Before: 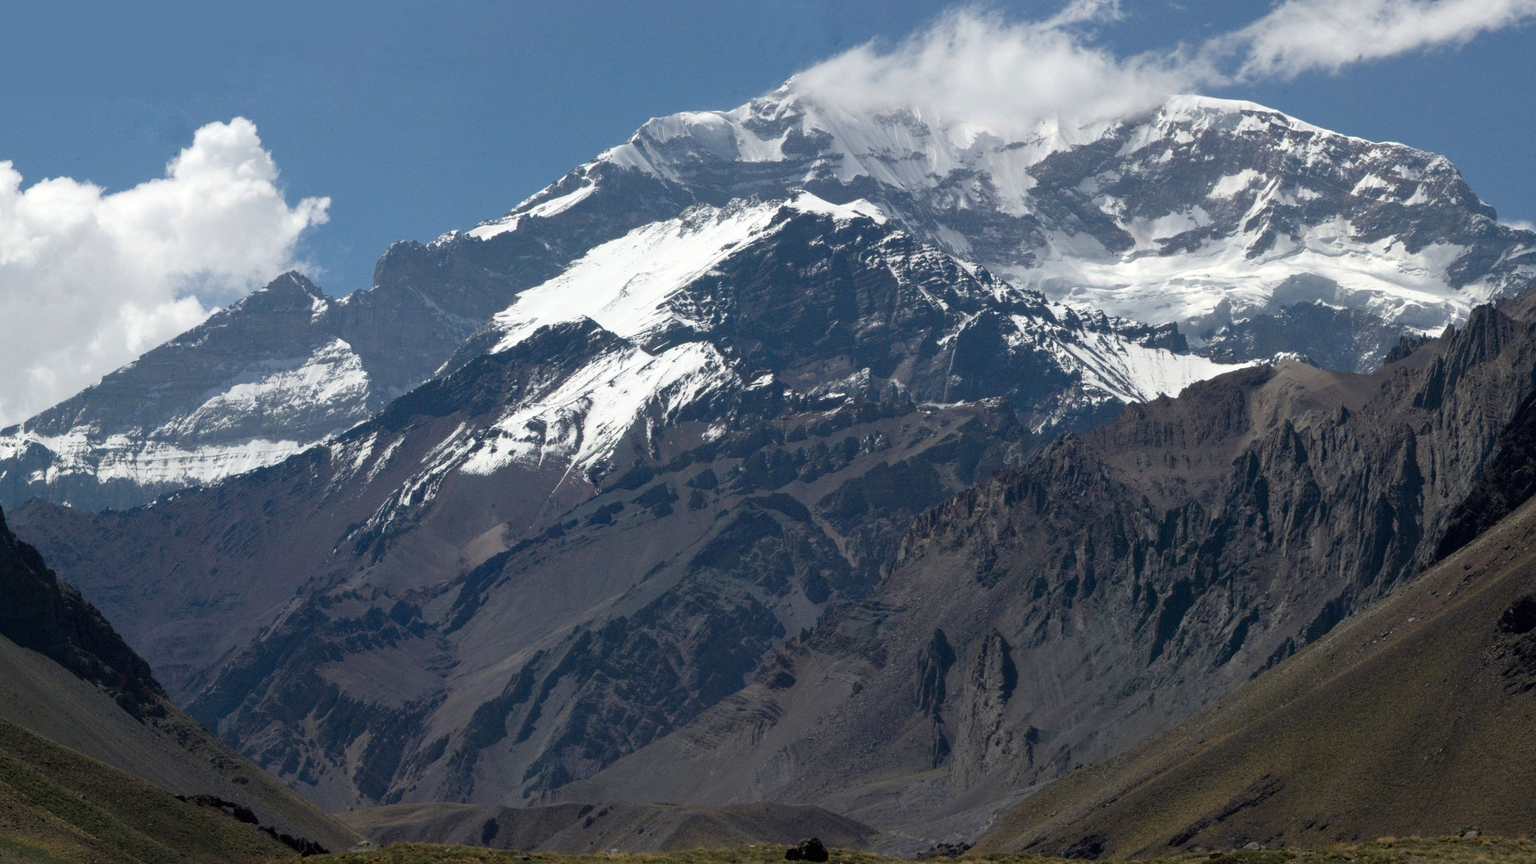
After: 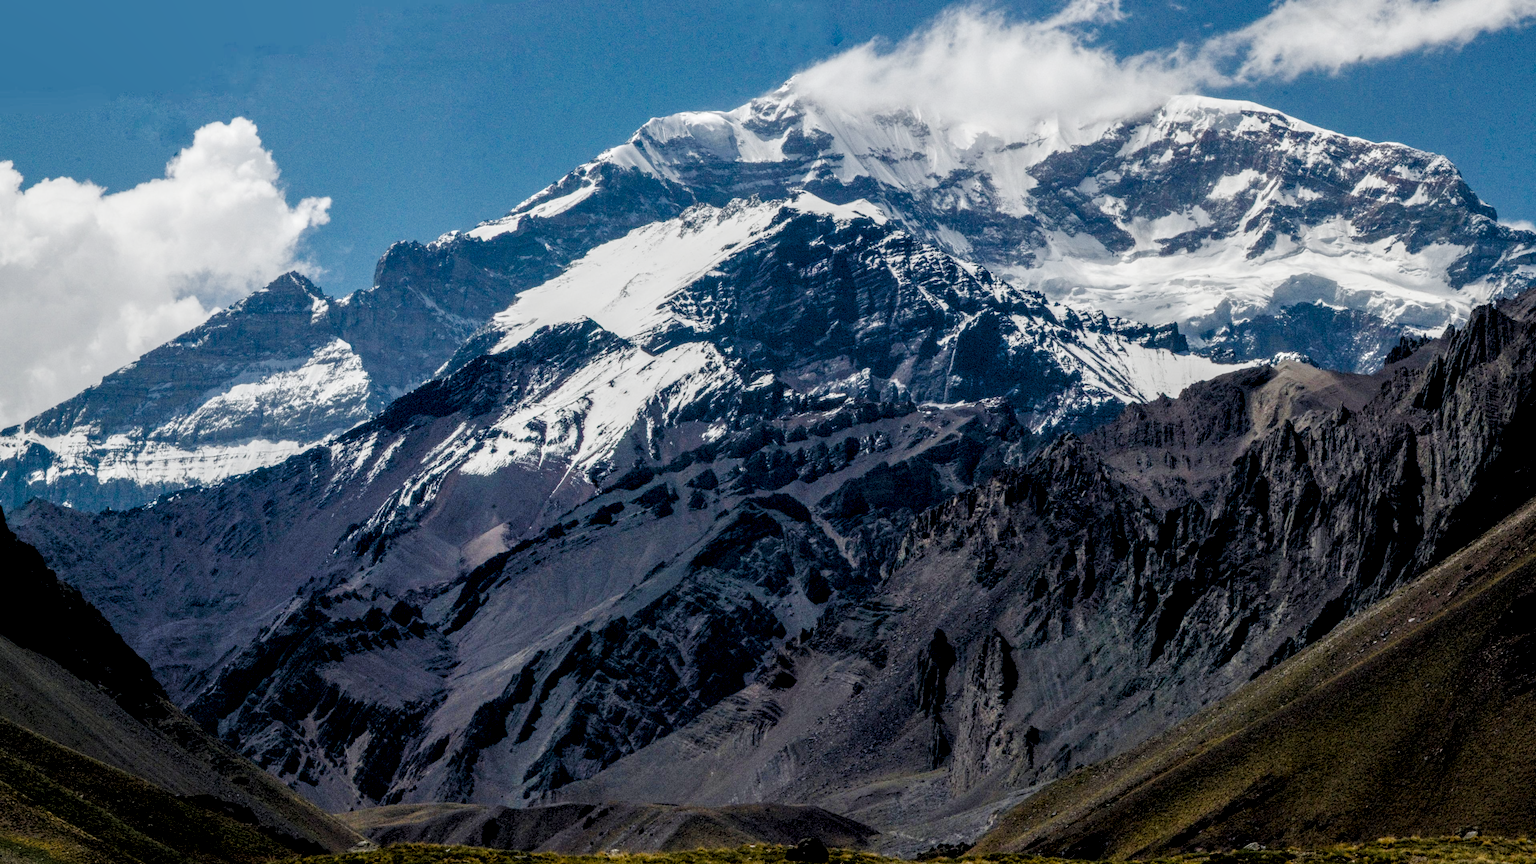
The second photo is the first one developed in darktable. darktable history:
color balance rgb: perceptual saturation grading › global saturation 0.641%, perceptual saturation grading › mid-tones 6.268%, perceptual saturation grading › shadows 72.071%
filmic rgb: black relative exposure -4.17 EV, white relative exposure 5.12 EV, hardness 2.11, contrast 1.175, preserve chrominance no, color science v5 (2021), contrast in shadows safe, contrast in highlights safe
local contrast: highlights 2%, shadows 1%, detail 181%
